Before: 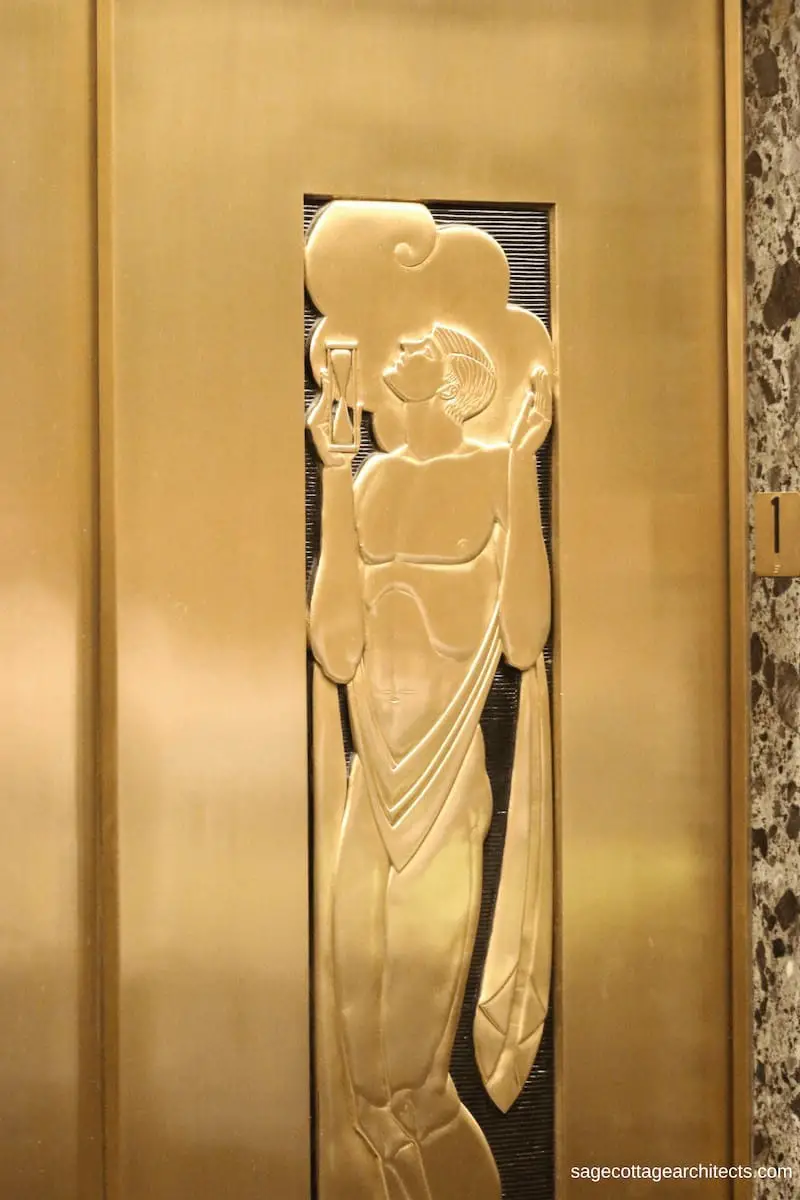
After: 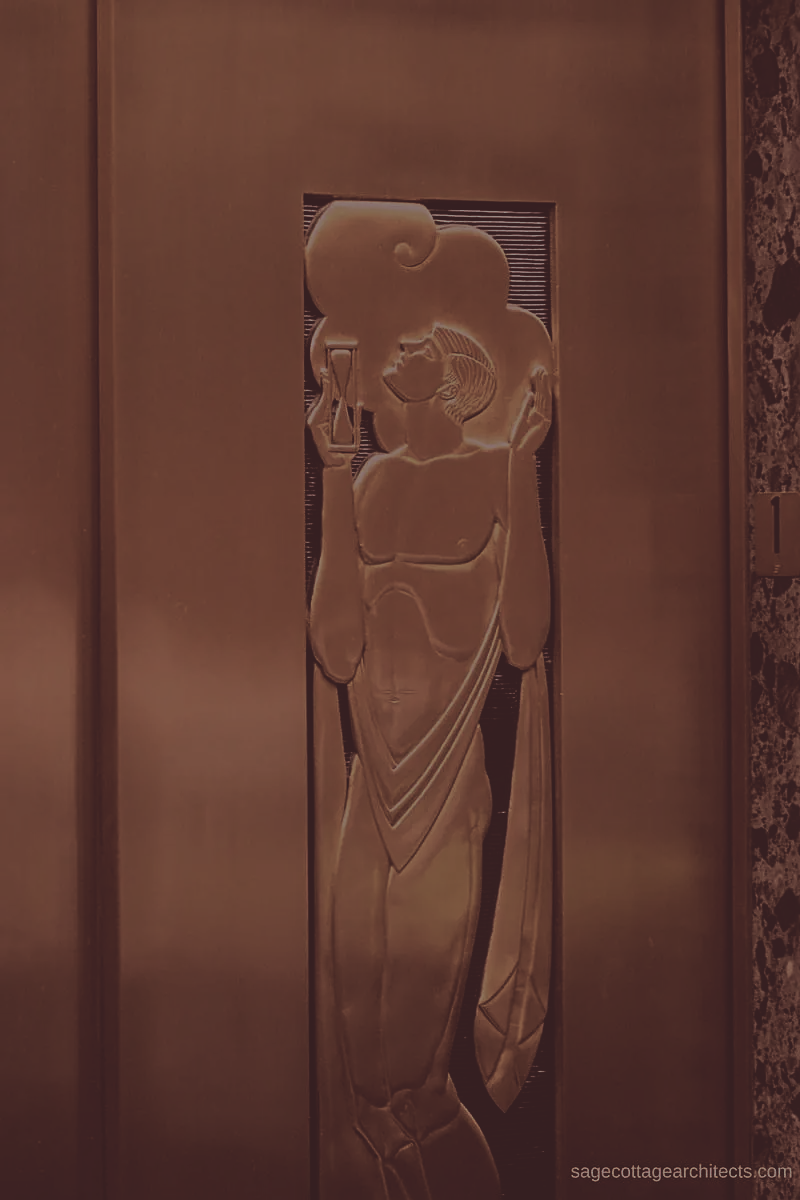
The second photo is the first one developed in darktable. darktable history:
tone curve: curves: ch0 [(0, 0) (0.003, 0.156) (0.011, 0.156) (0.025, 0.161) (0.044, 0.161) (0.069, 0.161) (0.1, 0.166) (0.136, 0.168) (0.177, 0.179) (0.224, 0.202) (0.277, 0.241) (0.335, 0.296) (0.399, 0.378) (0.468, 0.484) (0.543, 0.604) (0.623, 0.728) (0.709, 0.822) (0.801, 0.918) (0.898, 0.98) (1, 1)], preserve colors none
contrast brightness saturation: contrast -0.08, brightness -0.04, saturation -0.11
sharpen: on, module defaults
contrast equalizer: y [[0.5, 0.5, 0.472, 0.5, 0.5, 0.5], [0.5 ×6], [0.5 ×6], [0 ×6], [0 ×6]]
color balance rgb: perceptual brilliance grading › global brilliance -48.39%
split-toning: highlights › hue 298.8°, highlights › saturation 0.73, compress 41.76%
